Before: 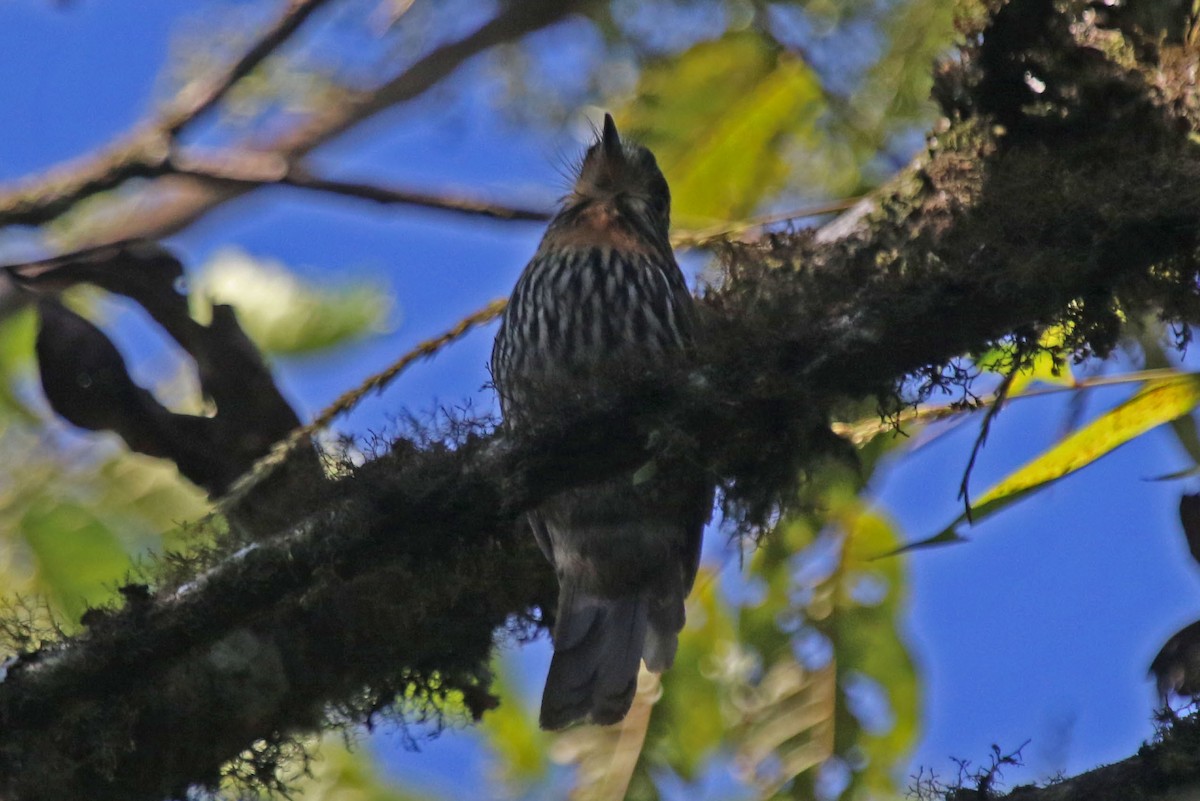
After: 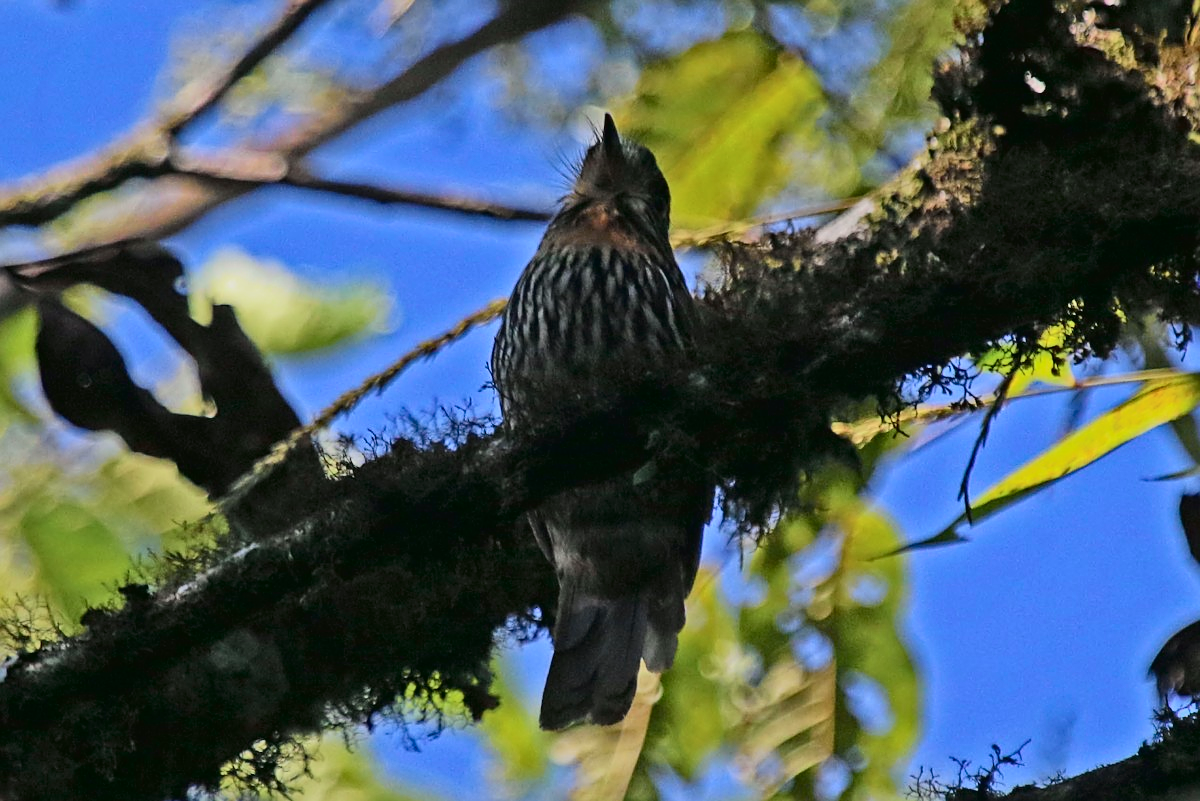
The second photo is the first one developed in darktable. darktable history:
sharpen: on, module defaults
tone curve: curves: ch0 [(0, 0.017) (0.091, 0.04) (0.296, 0.276) (0.439, 0.482) (0.64, 0.729) (0.785, 0.817) (0.995, 0.917)]; ch1 [(0, 0) (0.384, 0.365) (0.463, 0.447) (0.486, 0.474) (0.503, 0.497) (0.526, 0.52) (0.555, 0.564) (0.578, 0.589) (0.638, 0.66) (0.766, 0.773) (1, 1)]; ch2 [(0, 0) (0.374, 0.344) (0.446, 0.443) (0.501, 0.509) (0.528, 0.522) (0.569, 0.593) (0.61, 0.646) (0.666, 0.688) (1, 1)], color space Lab, independent channels, preserve colors none
